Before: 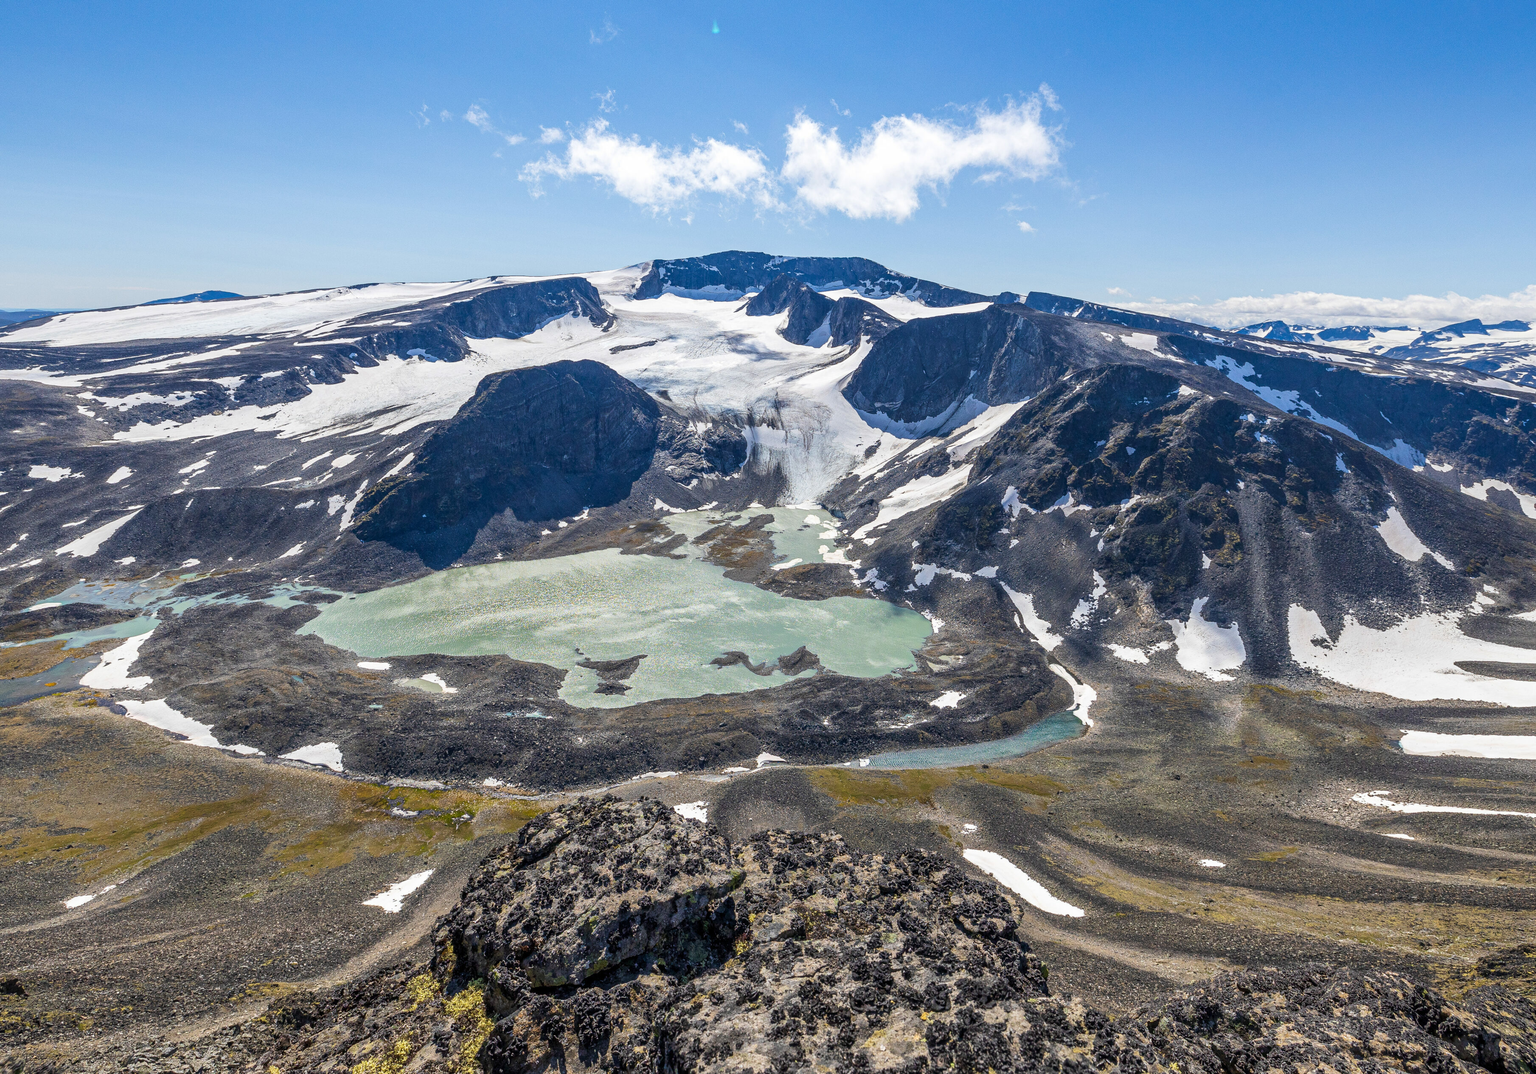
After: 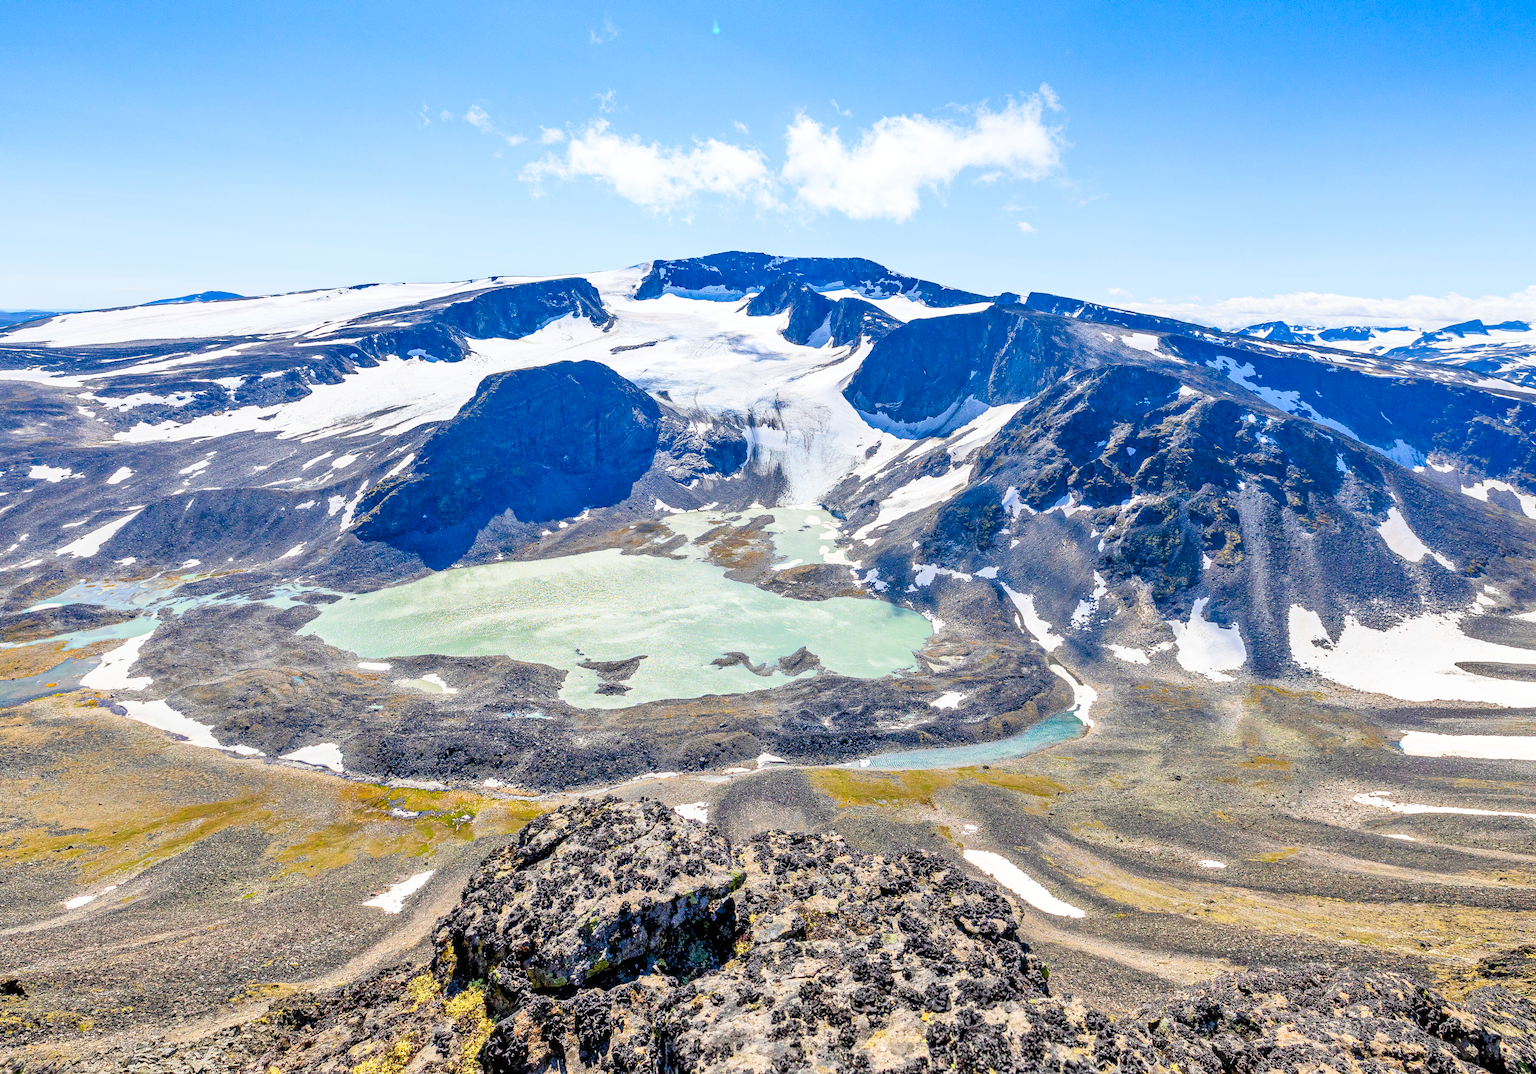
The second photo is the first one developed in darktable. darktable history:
tone equalizer: -7 EV 0.154 EV, -6 EV 0.627 EV, -5 EV 1.14 EV, -4 EV 1.34 EV, -3 EV 1.15 EV, -2 EV 0.6 EV, -1 EV 0.154 EV, mask exposure compensation -0.496 EV
contrast equalizer: y [[0.6 ×6], [0.55 ×6], [0 ×6], [0 ×6], [0 ×6]], mix -0.293
exposure: black level correction 0.001, exposure 0.498 EV, compensate exposure bias true, compensate highlight preservation false
local contrast: mode bilateral grid, contrast 100, coarseness 99, detail 92%, midtone range 0.2
contrast brightness saturation: contrast 0.241, brightness -0.241, saturation 0.146
filmic rgb: black relative exposure -16 EV, white relative exposure 4.97 EV, hardness 6.24
levels: levels [0.044, 0.416, 0.908]
